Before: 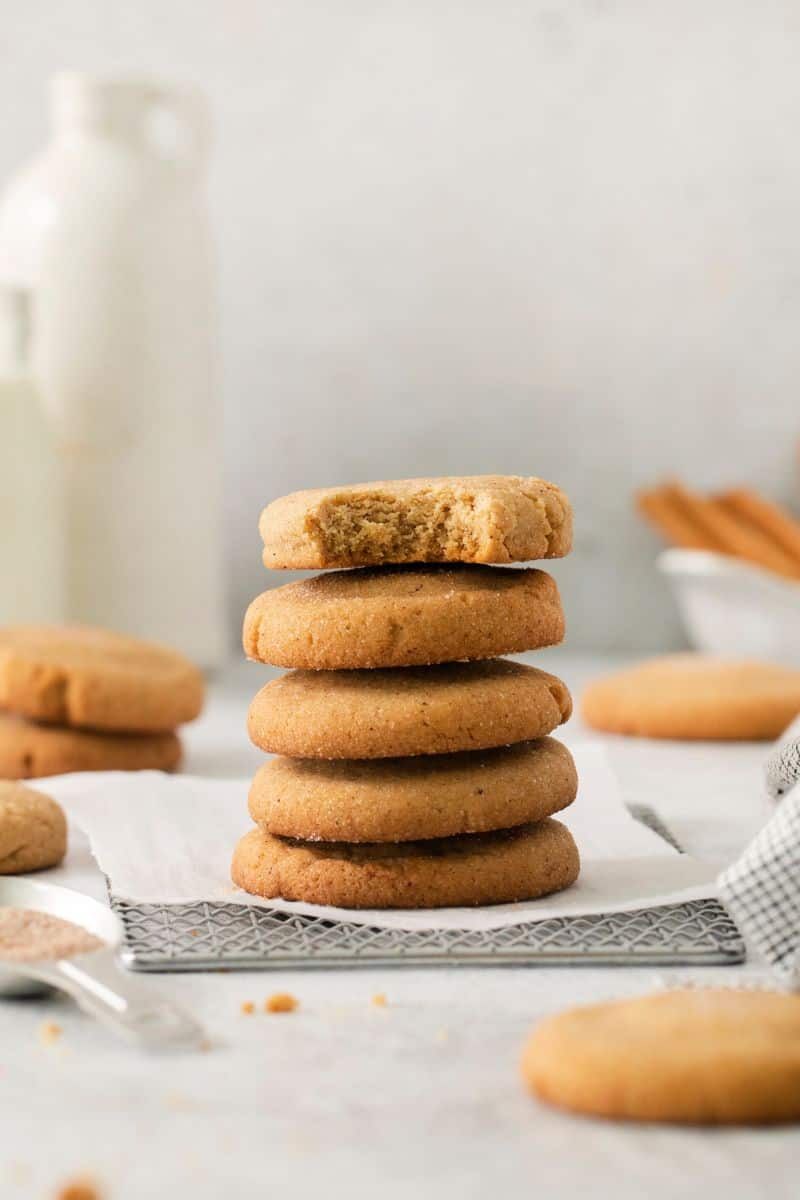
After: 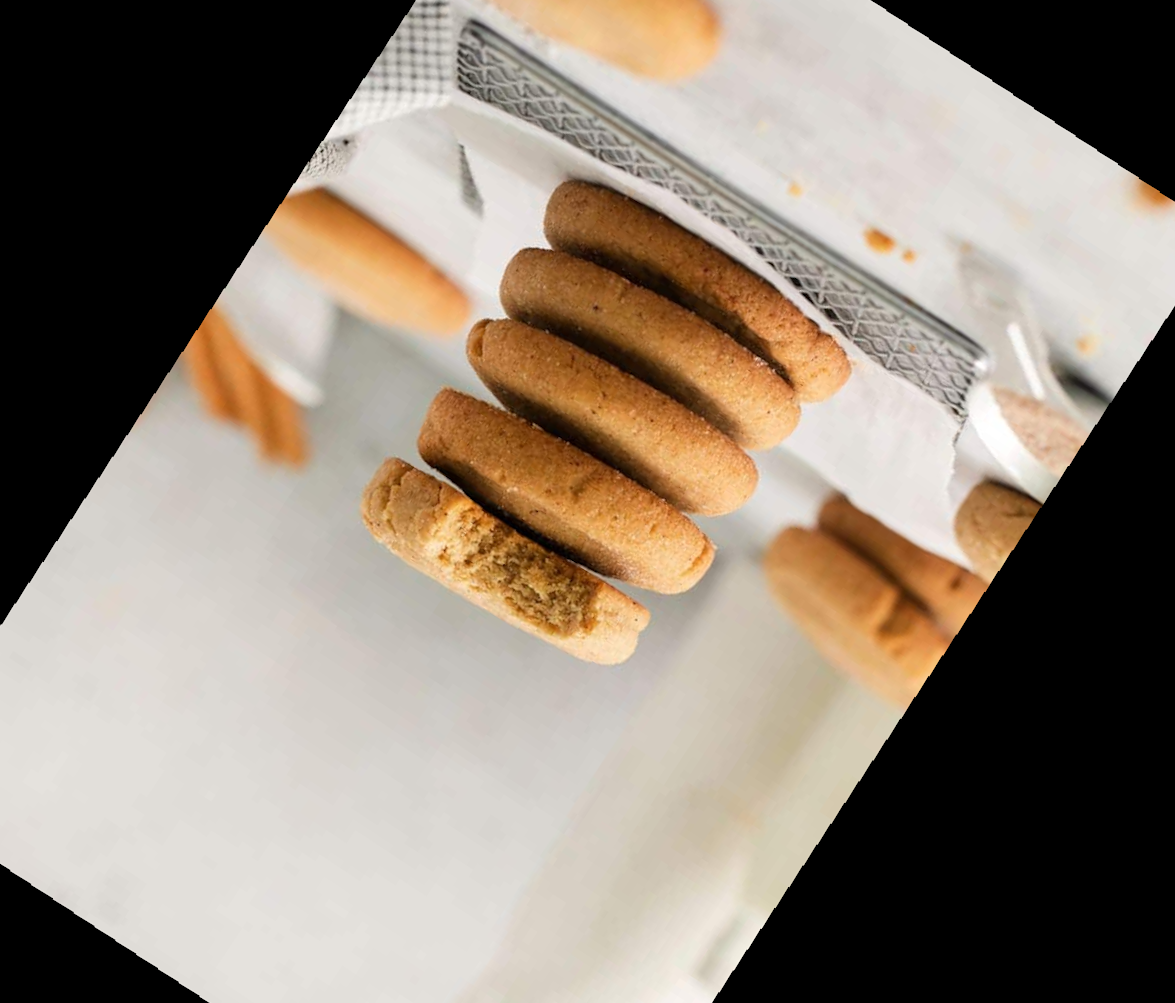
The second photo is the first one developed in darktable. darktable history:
crop and rotate: angle 148.68°, left 9.111%, top 15.603%, right 4.588%, bottom 17.041%
rotate and perspective: rotation 2.27°, automatic cropping off
